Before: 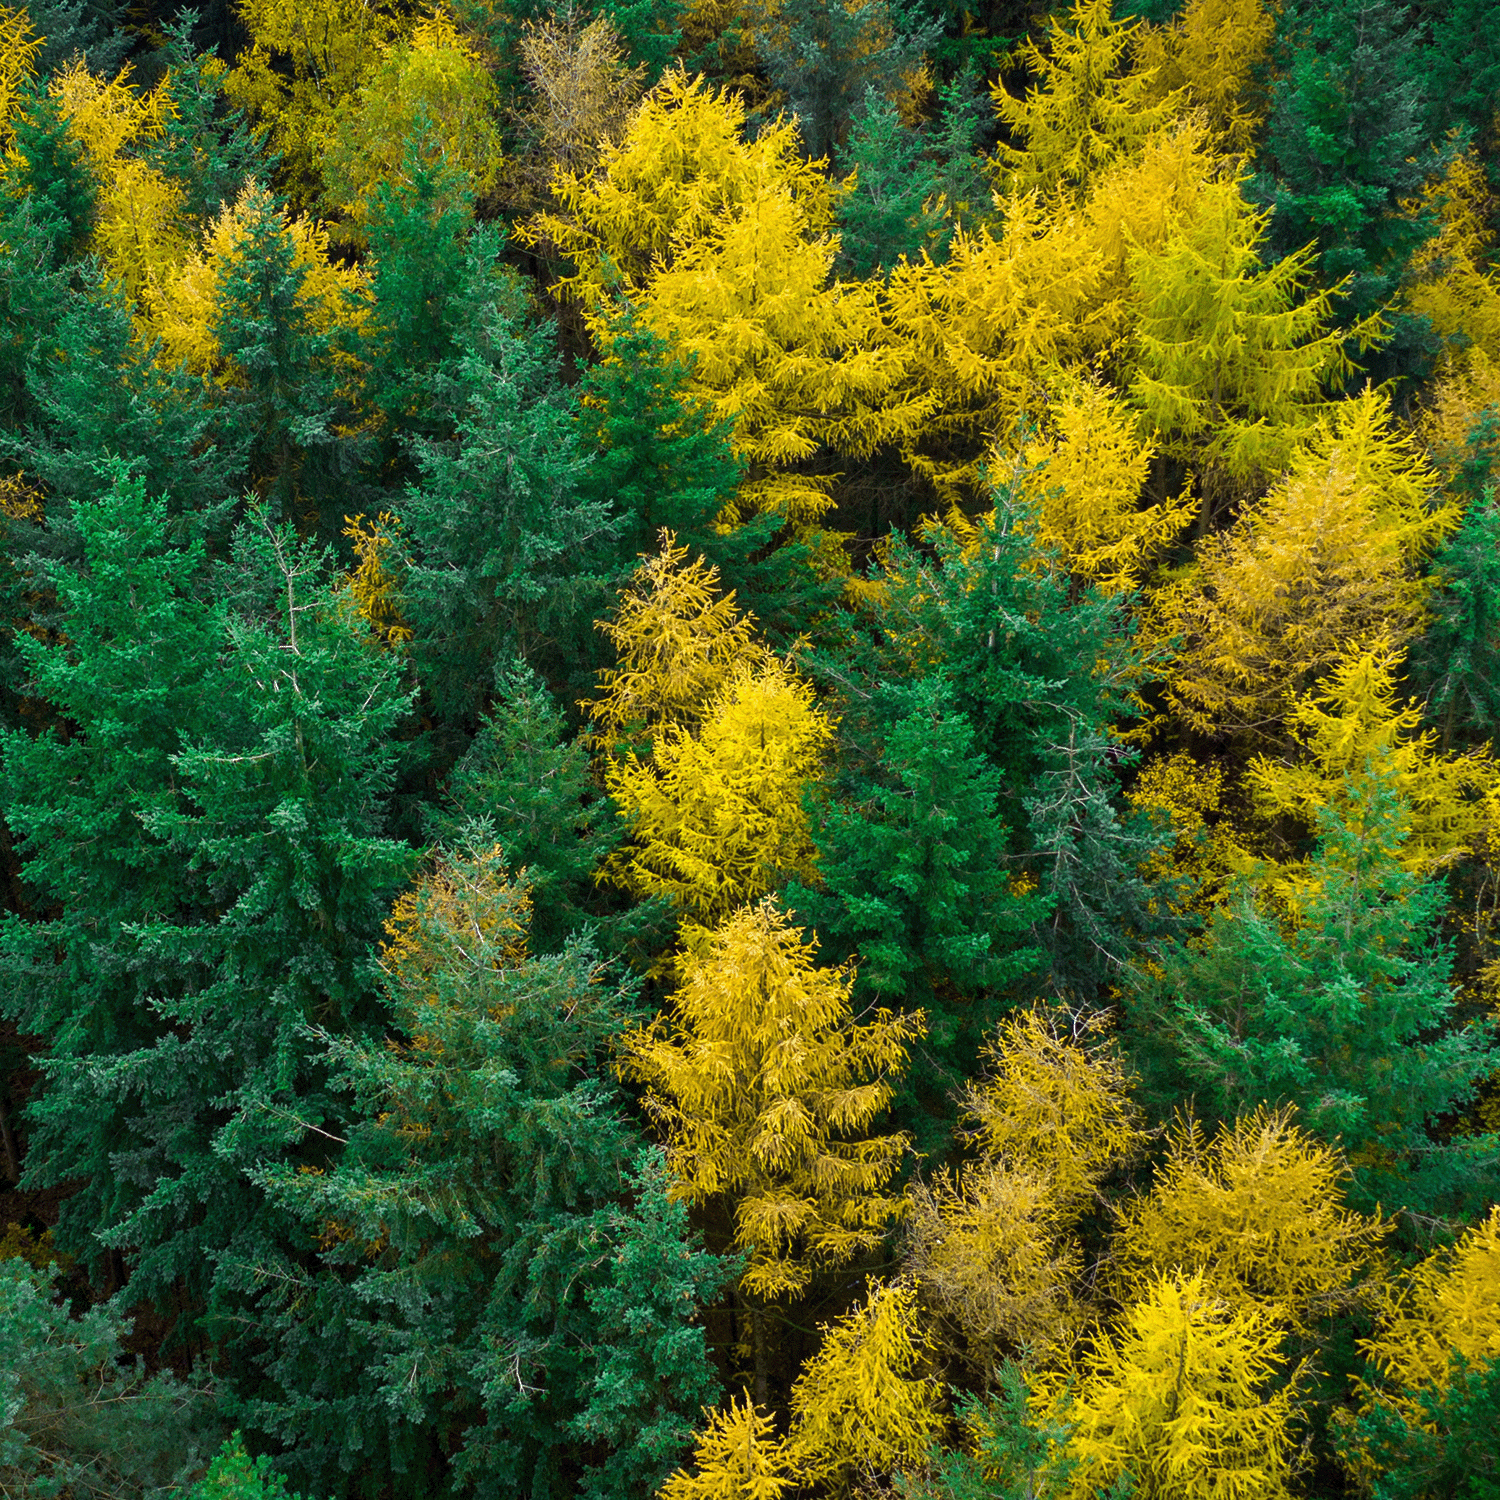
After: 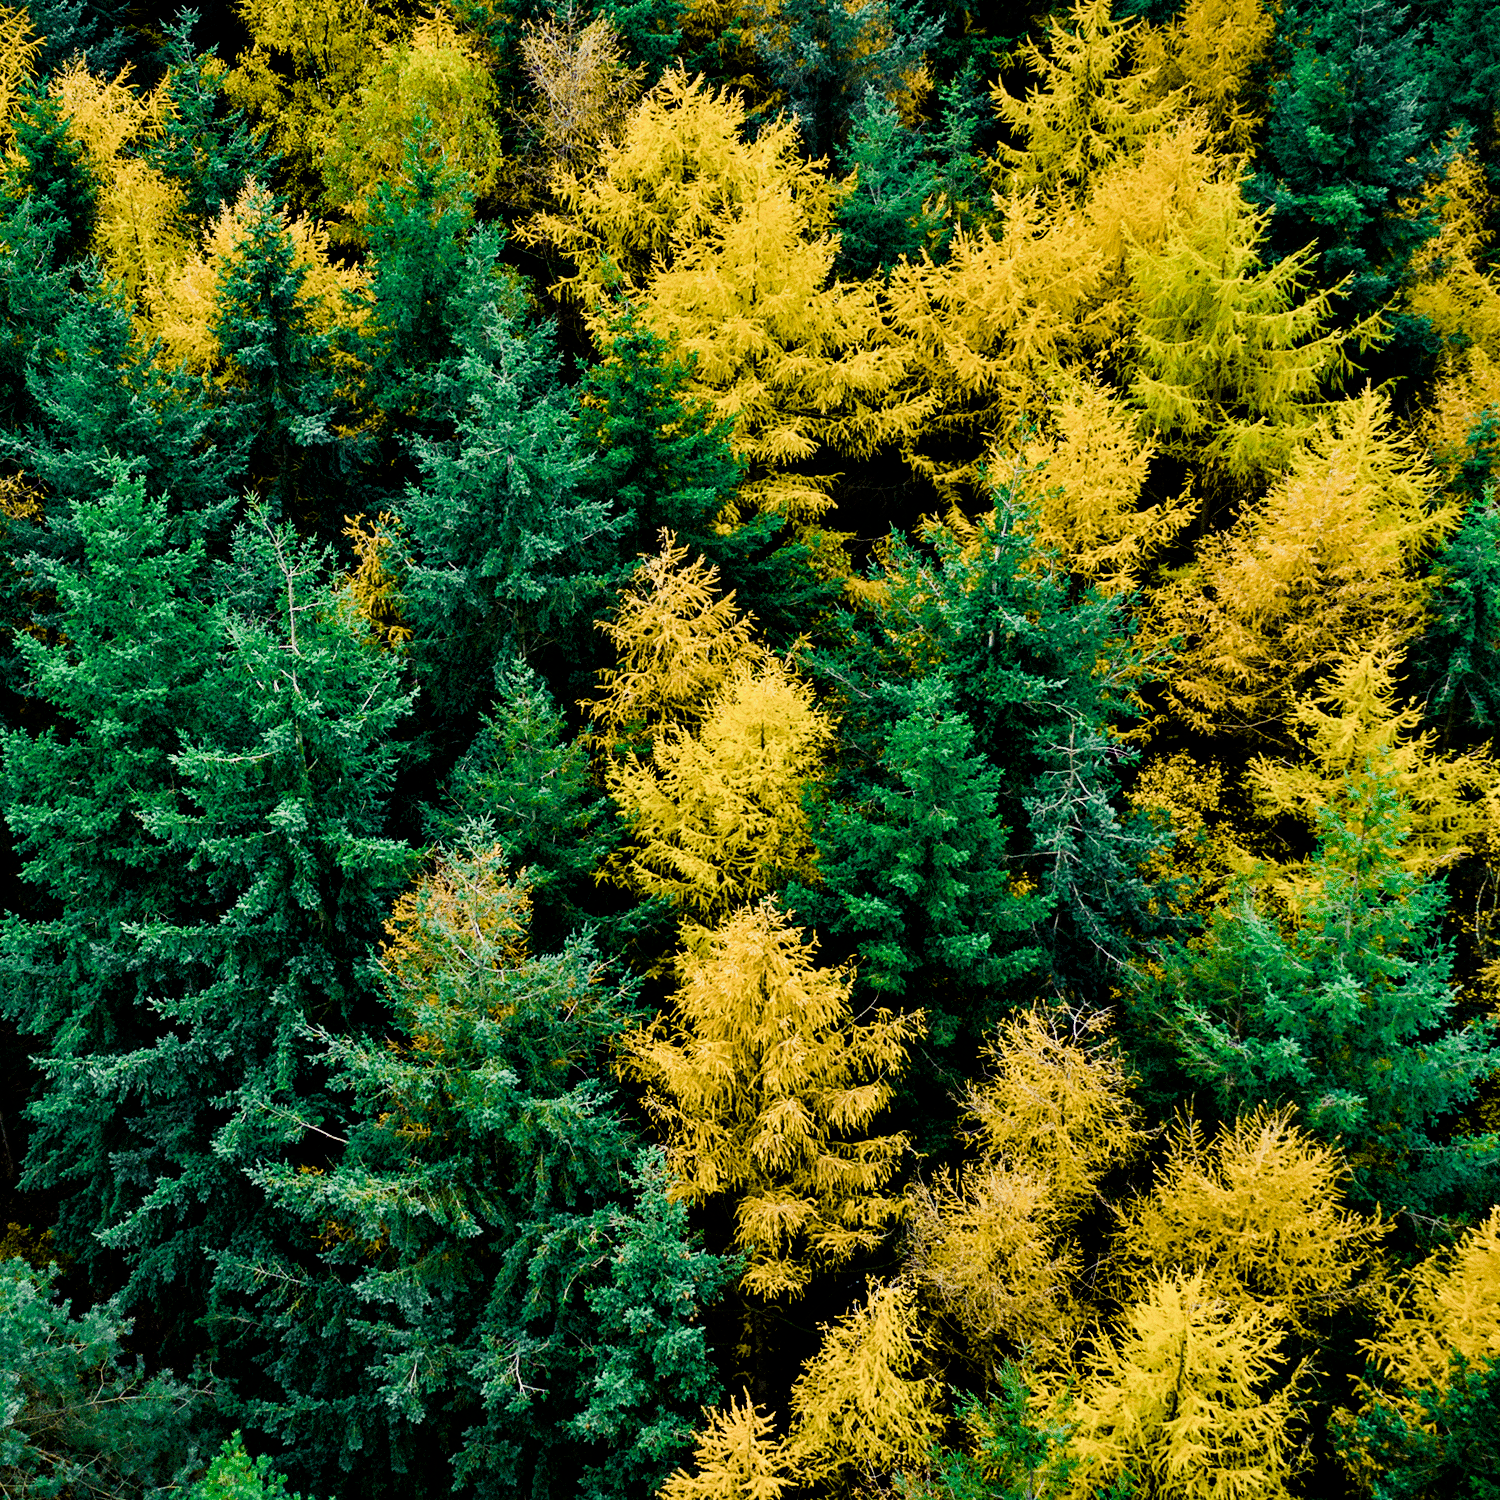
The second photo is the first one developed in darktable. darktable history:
contrast equalizer: octaves 7, y [[0.609, 0.611, 0.615, 0.613, 0.607, 0.603], [0.504, 0.498, 0.496, 0.499, 0.506, 0.516], [0 ×6], [0 ×6], [0 ×6]]
filmic rgb: black relative exposure -6.82 EV, white relative exposure 5.89 EV, hardness 2.71
color balance rgb: shadows lift › chroma 4.21%, shadows lift › hue 252.22°, highlights gain › chroma 1.36%, highlights gain › hue 50.24°, perceptual saturation grading › mid-tones 6.33%, perceptual saturation grading › shadows 72.44%, perceptual brilliance grading › highlights 11.59%, contrast 5.05%
